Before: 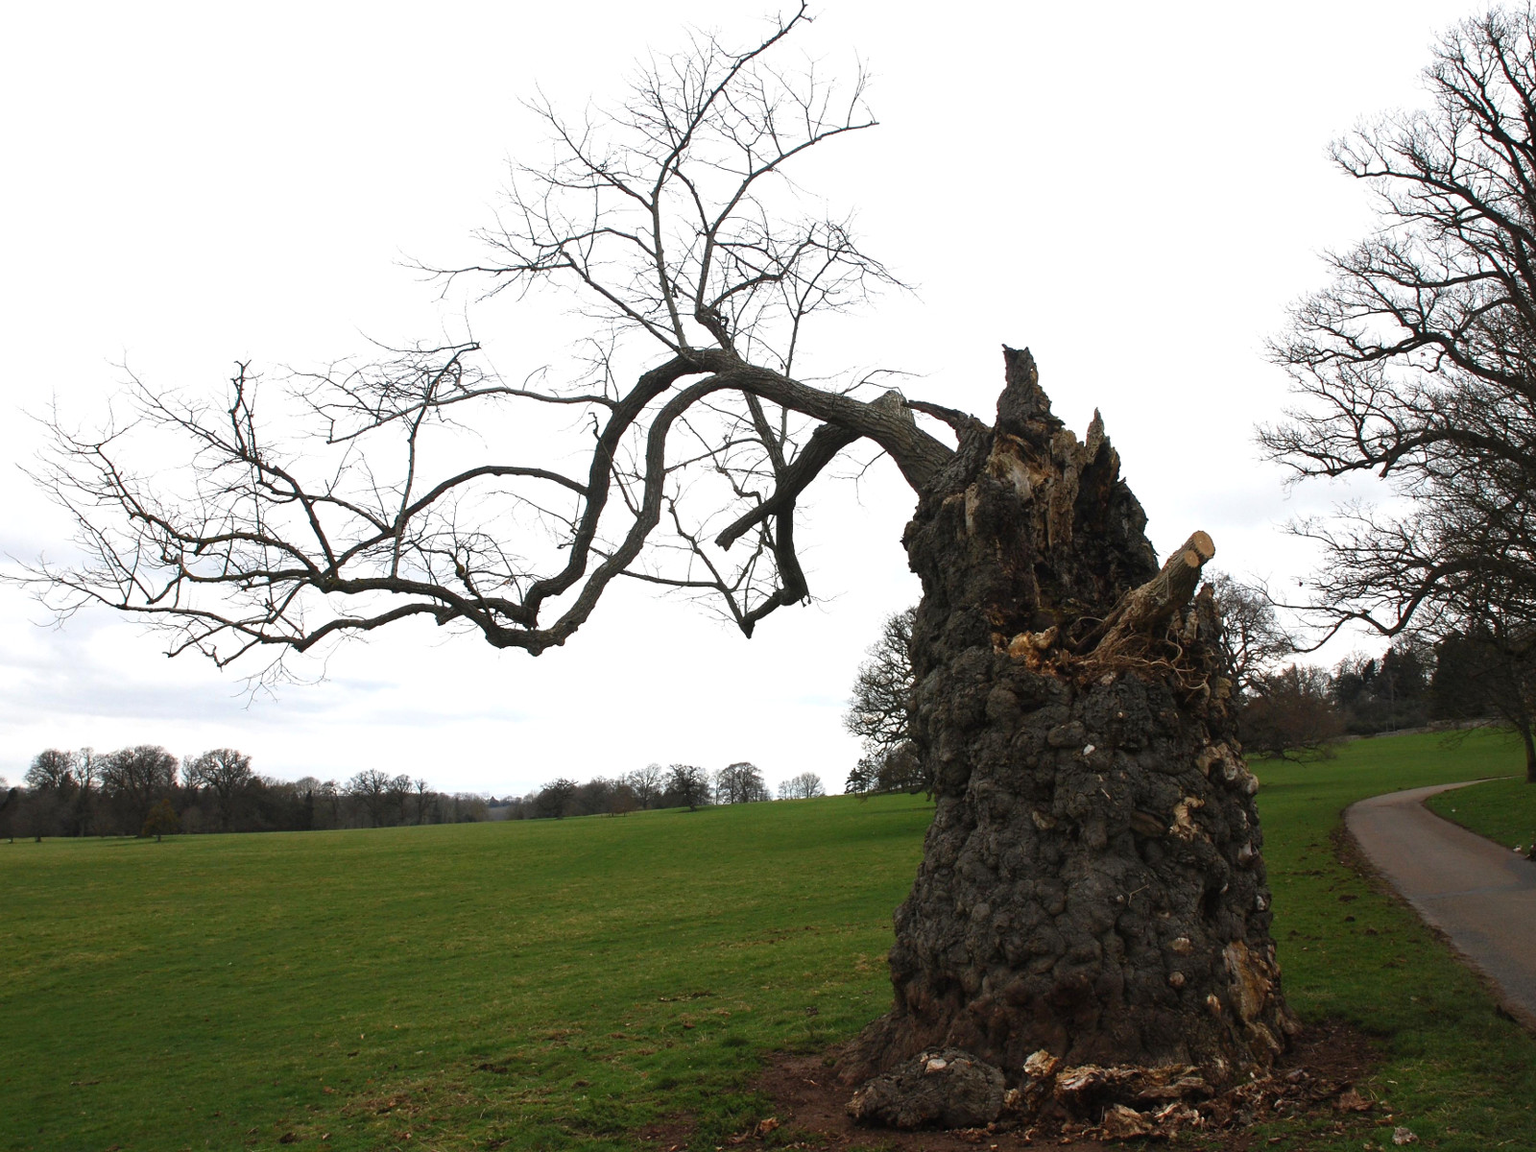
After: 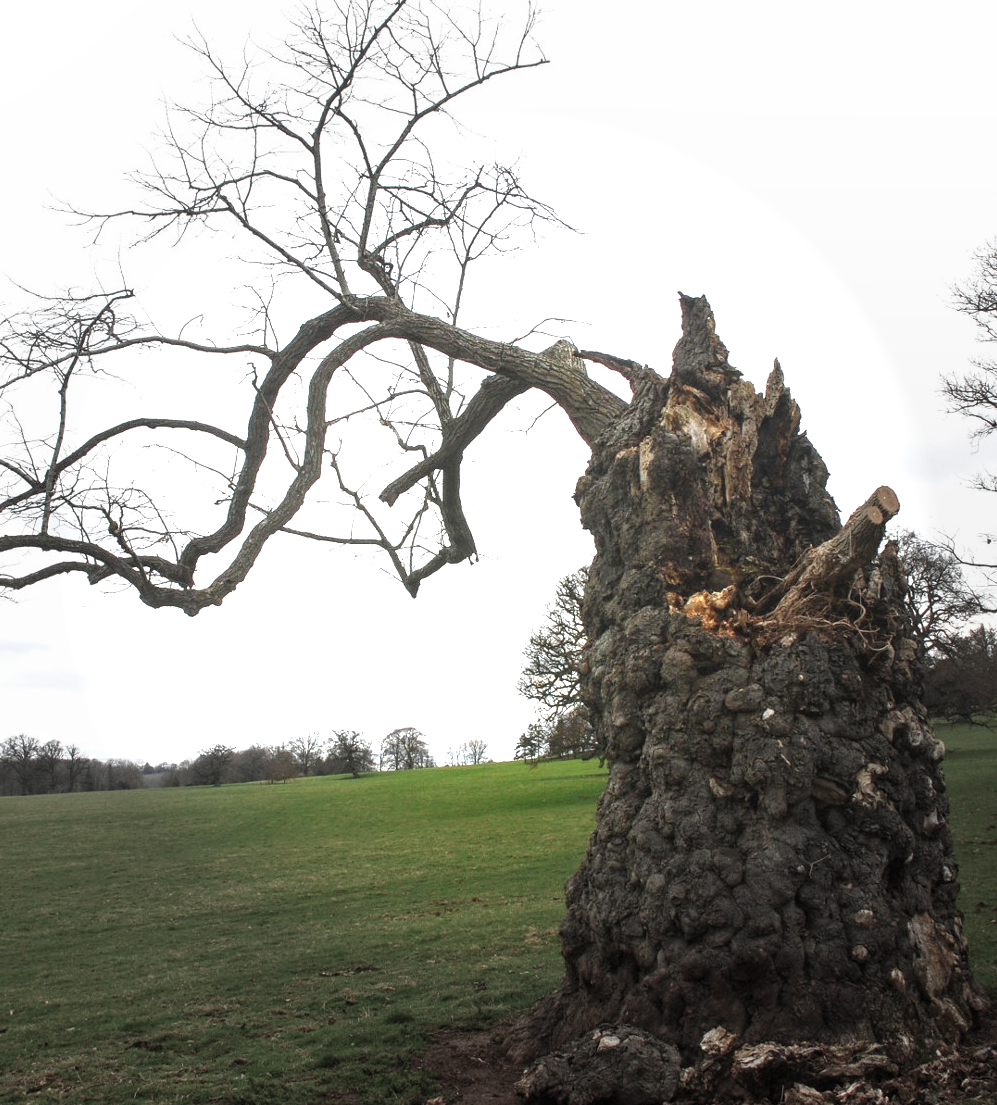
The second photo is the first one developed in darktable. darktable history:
vignetting: fall-off start 40%, fall-off radius 40%
crop and rotate: left 22.918%, top 5.629%, right 14.711%, bottom 2.247%
exposure: black level correction 0, exposure 1 EV, compensate exposure bias true, compensate highlight preservation false
local contrast: on, module defaults
